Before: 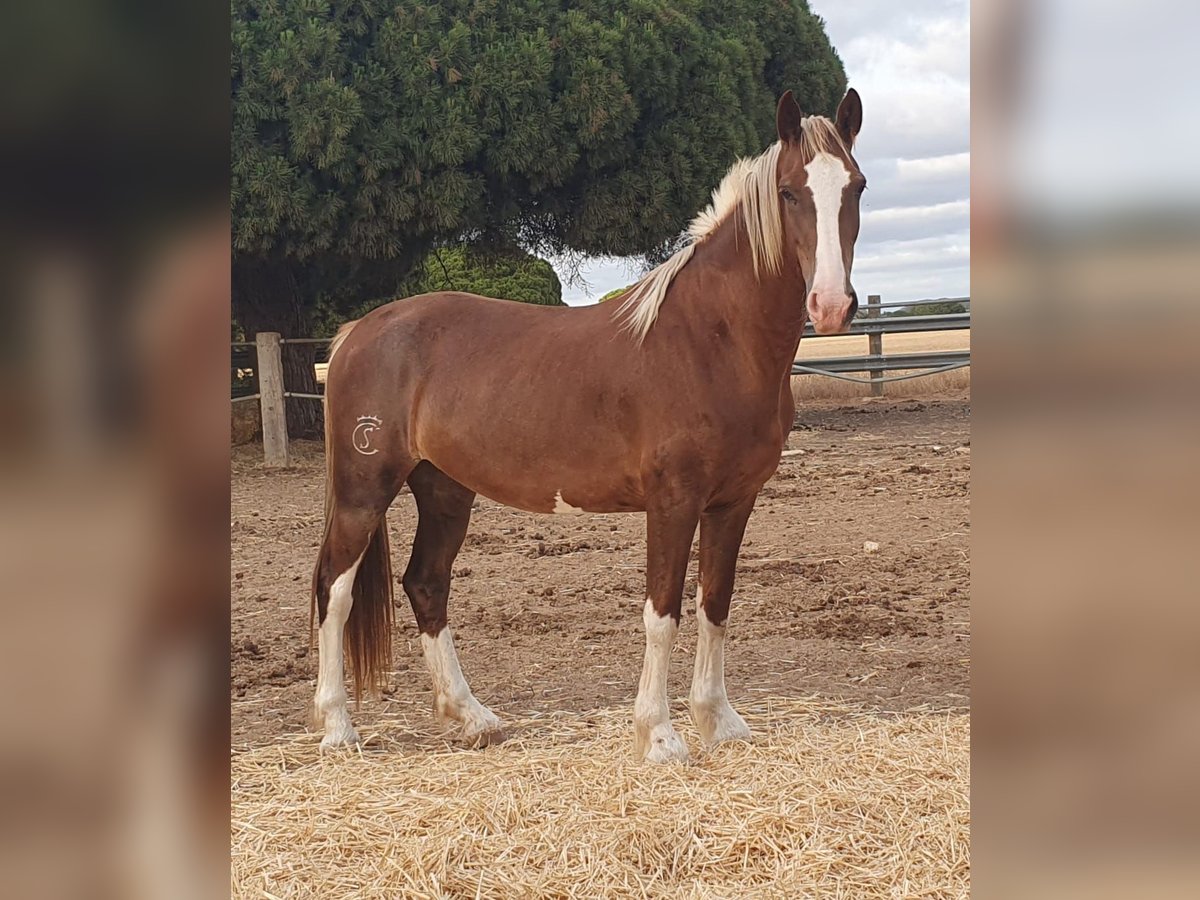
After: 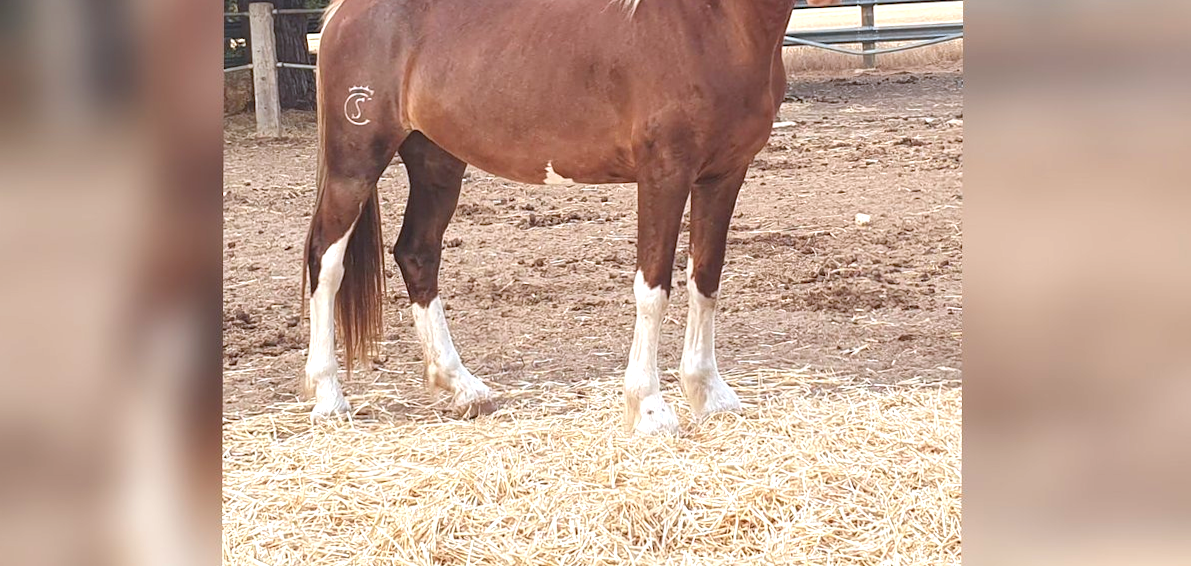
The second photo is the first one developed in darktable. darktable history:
exposure: exposure 0.921 EV, compensate highlight preservation false
rotate and perspective: rotation 0.192°, lens shift (horizontal) -0.015, crop left 0.005, crop right 0.996, crop top 0.006, crop bottom 0.99
color calibration: x 0.37, y 0.382, temperature 4313.32 K
crop and rotate: top 36.435%
